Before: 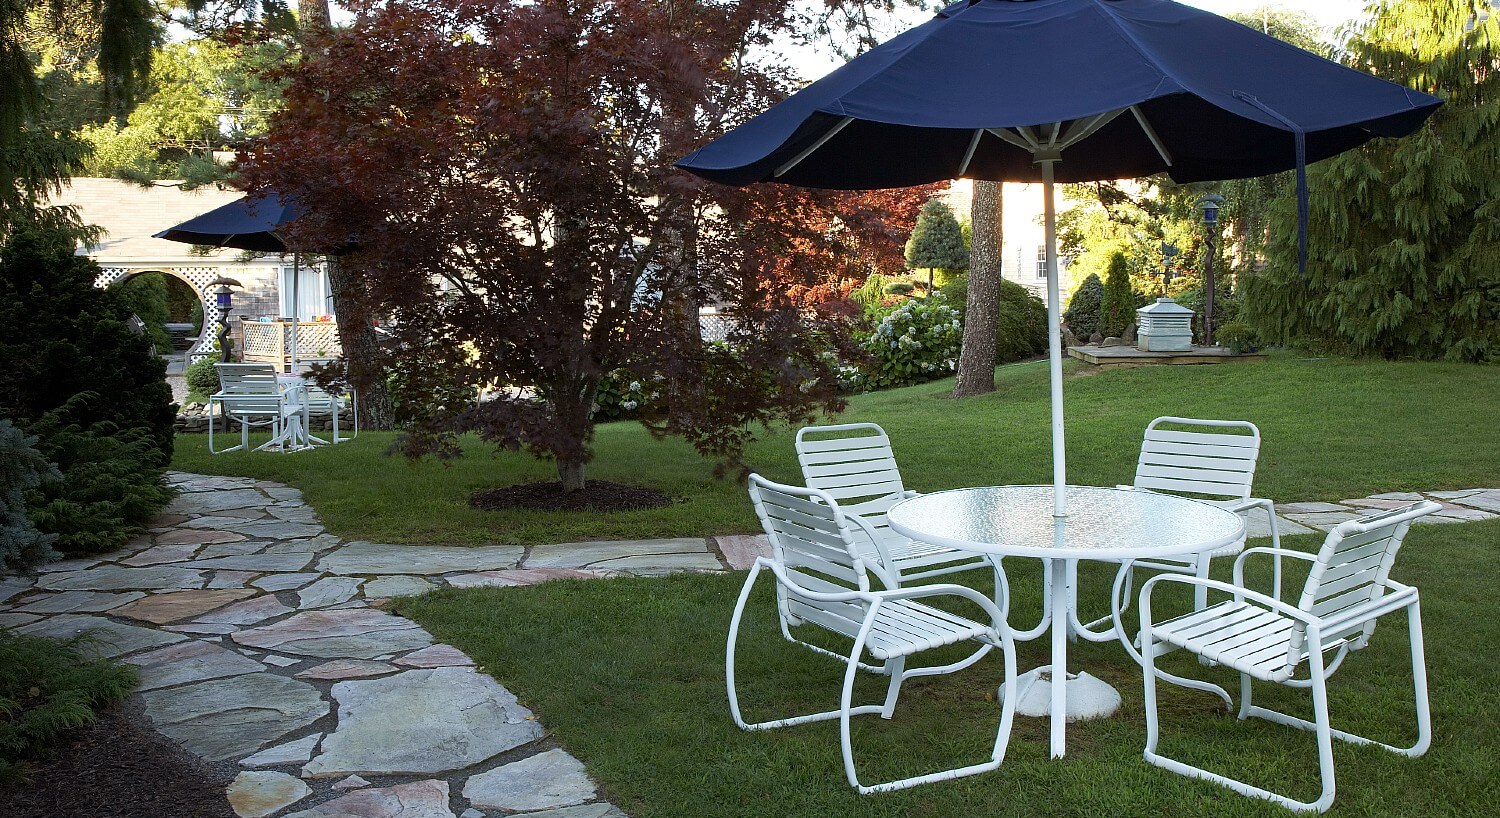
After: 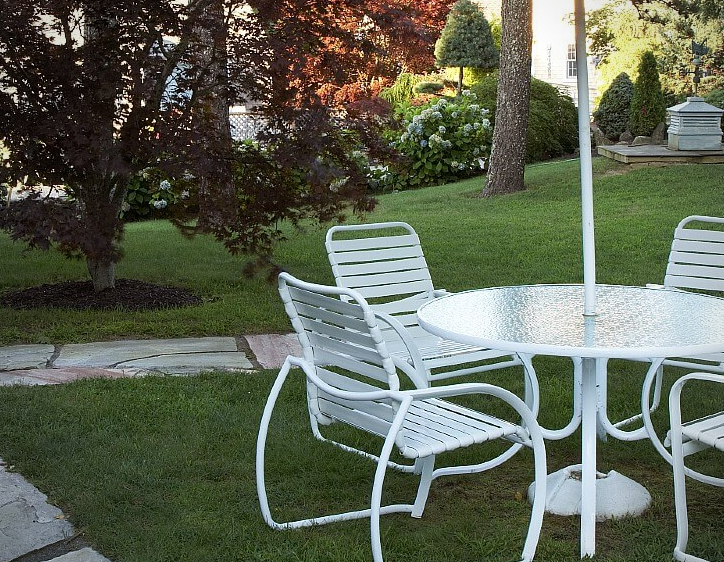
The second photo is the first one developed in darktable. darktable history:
vignetting: fall-off radius 60.92%
crop: left 31.379%, top 24.658%, right 20.326%, bottom 6.628%
